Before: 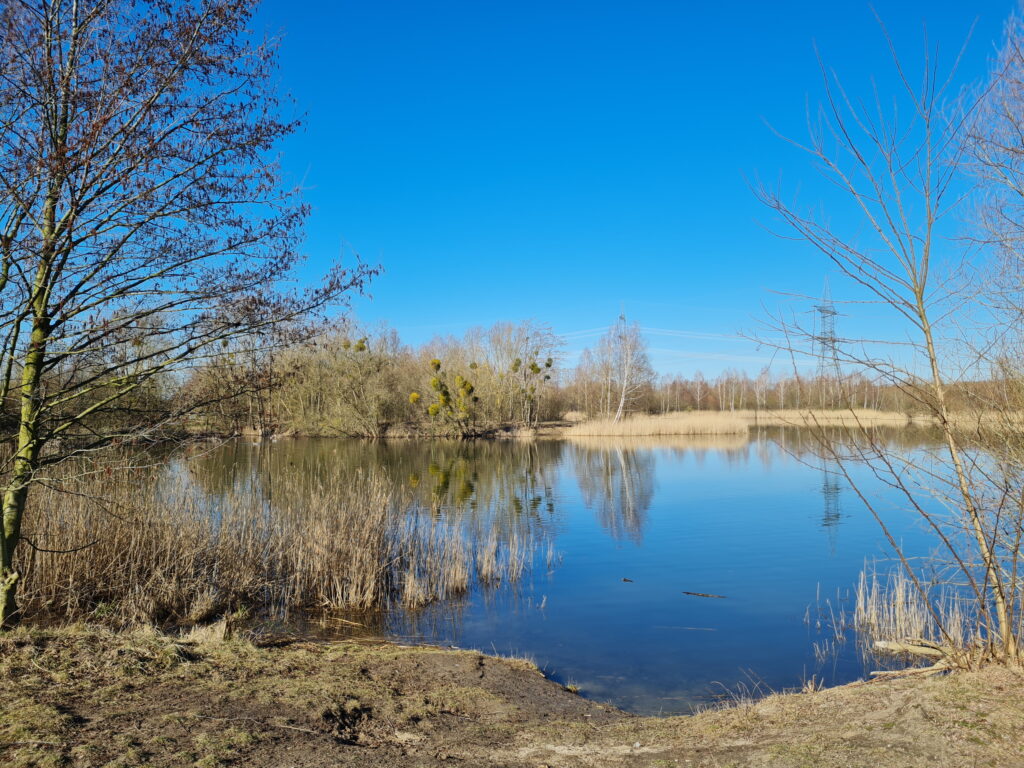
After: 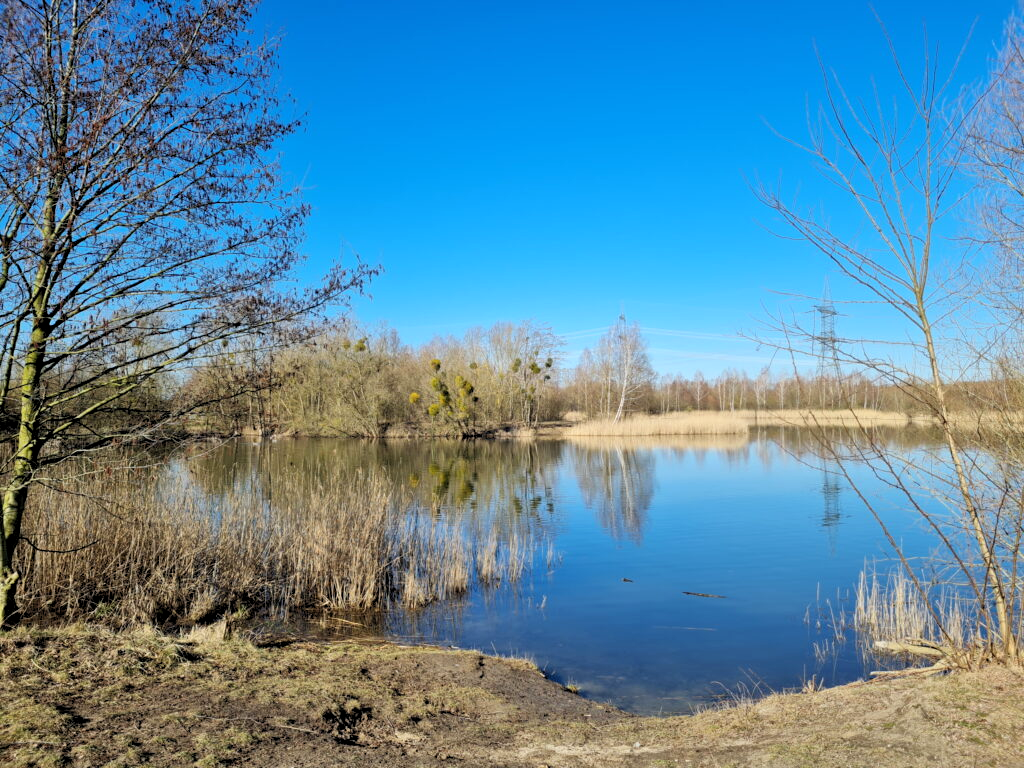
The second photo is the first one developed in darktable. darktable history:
tone equalizer: -8 EV -1.84 EV, -7 EV -1.16 EV, -6 EV -1.62 EV, smoothing diameter 25%, edges refinement/feathering 10, preserve details guided filter
rgb levels: levels [[0.01, 0.419, 0.839], [0, 0.5, 1], [0, 0.5, 1]]
